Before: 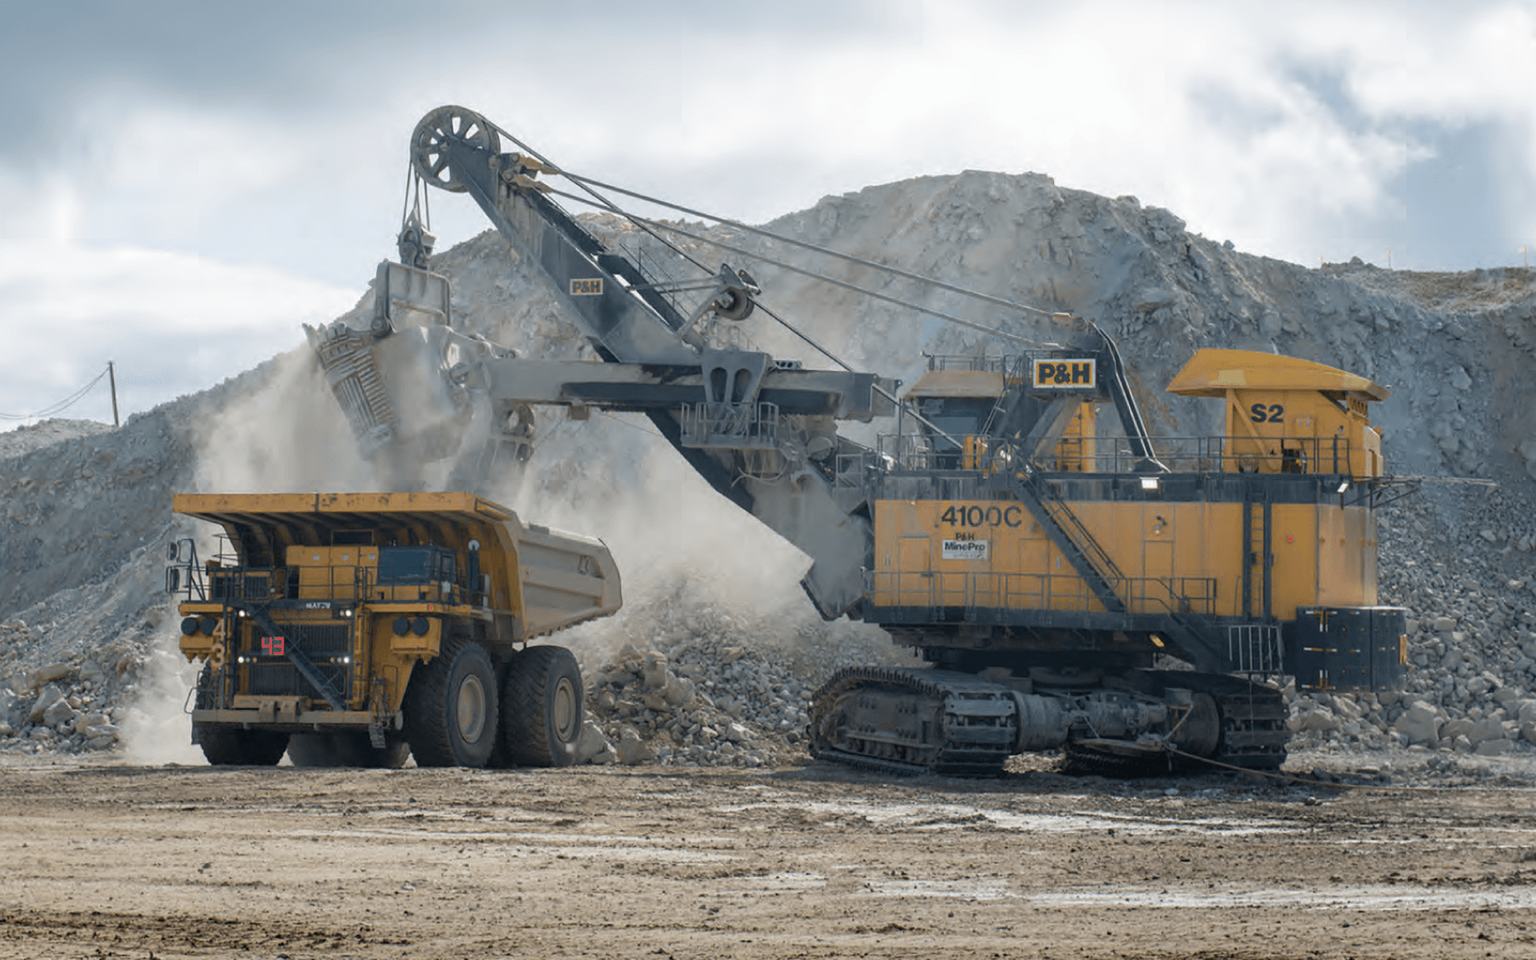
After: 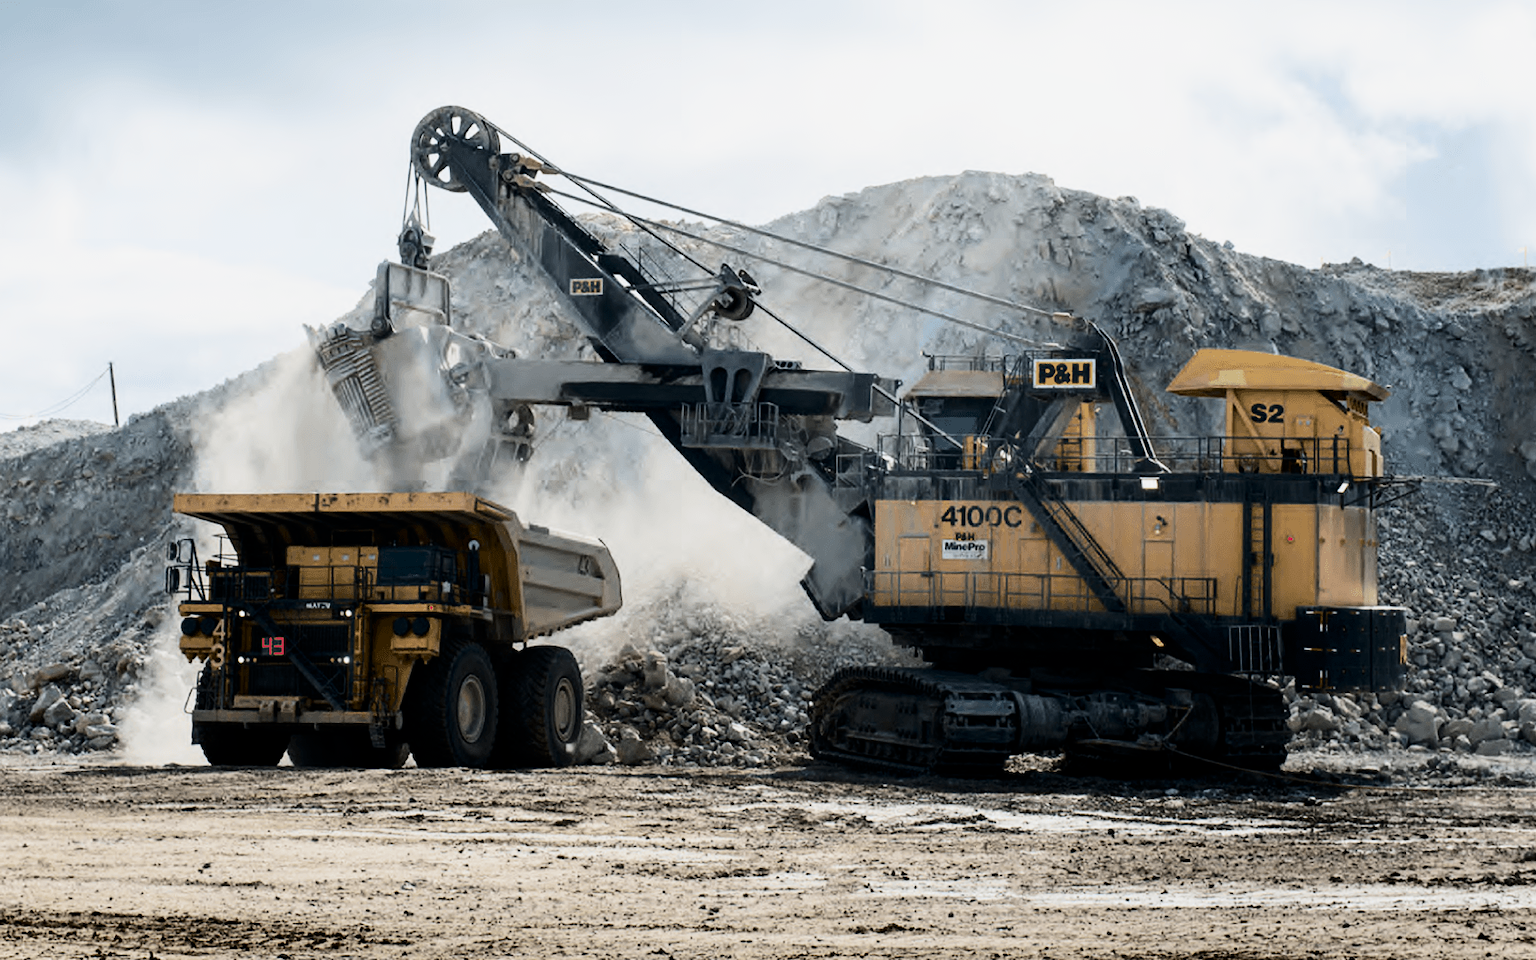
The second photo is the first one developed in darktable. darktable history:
tone equalizer: on, module defaults
shadows and highlights: shadows -30, highlights 30
filmic rgb: black relative exposure -5 EV, hardness 2.88, contrast 1.3, highlights saturation mix -30%
contrast brightness saturation: contrast 0.28
